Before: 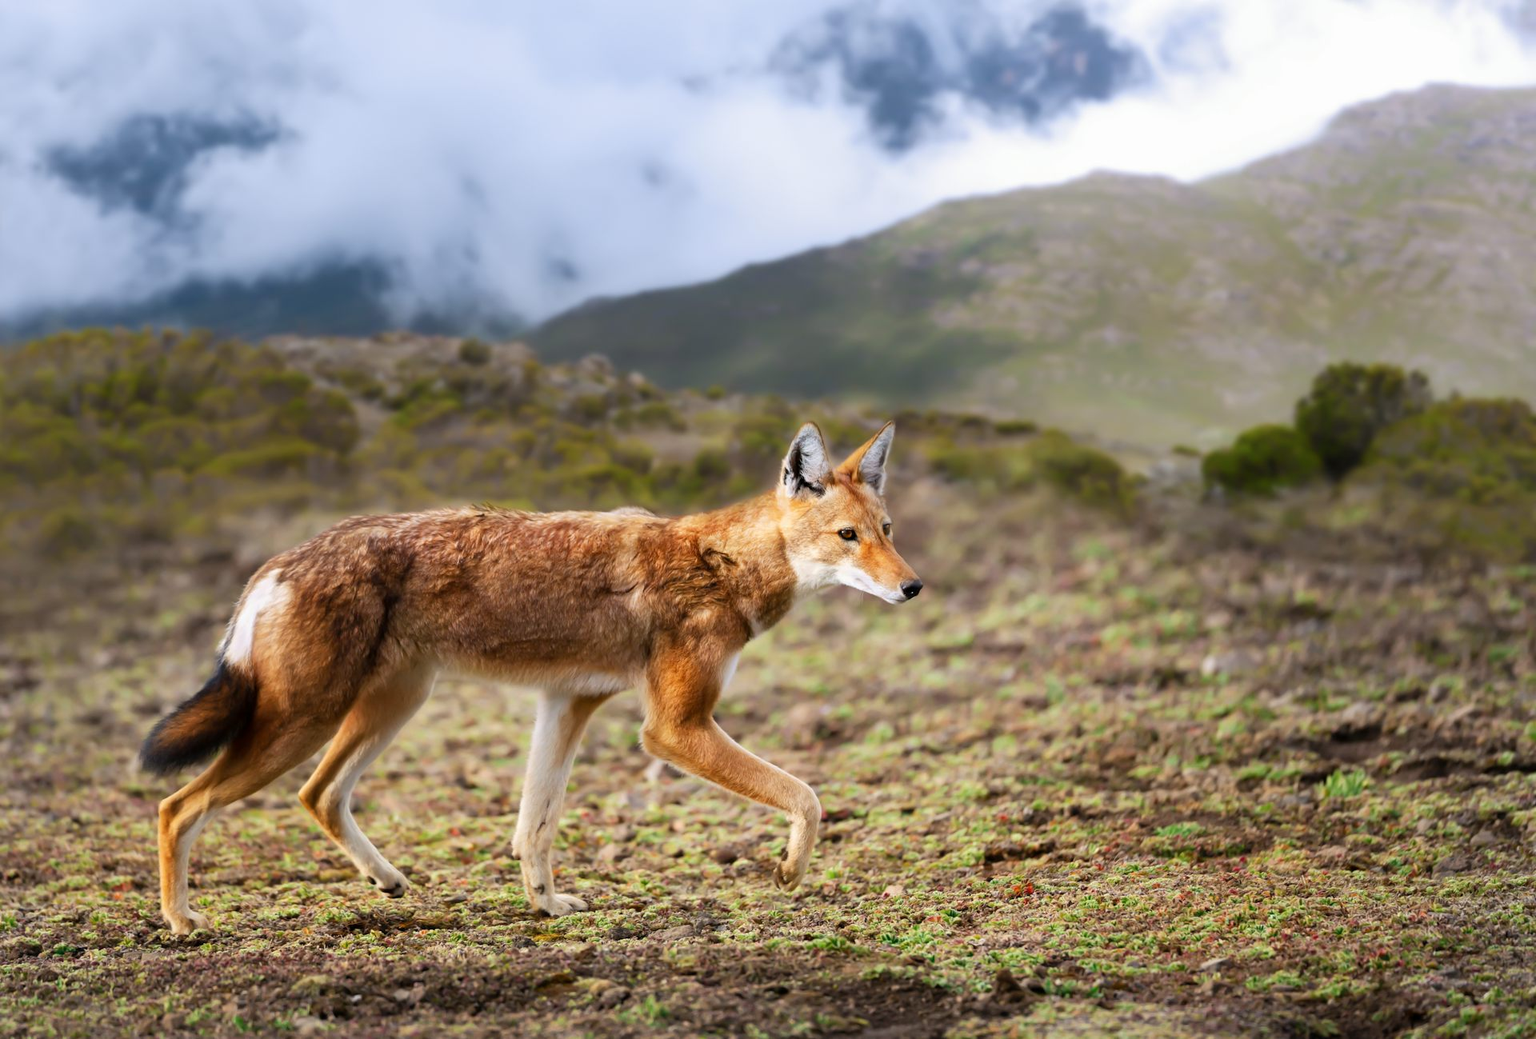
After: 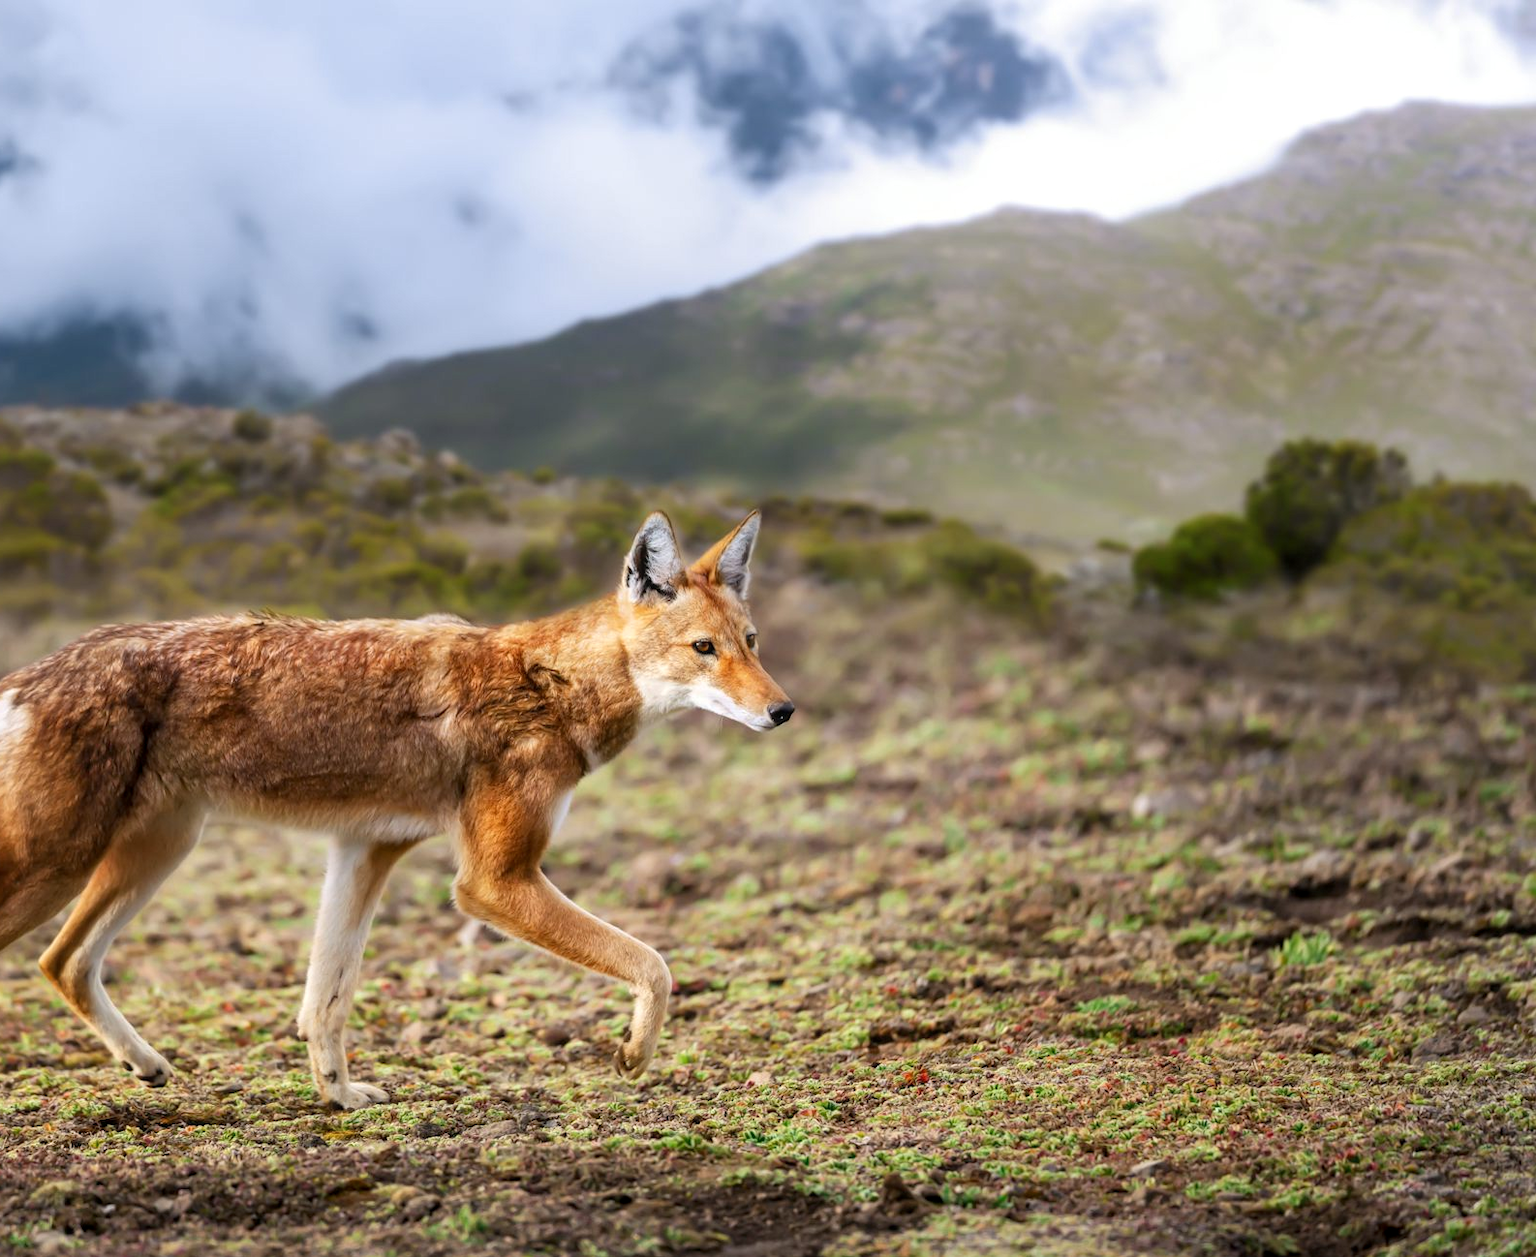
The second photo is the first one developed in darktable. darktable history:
crop: left 17.39%, bottom 0.047%
local contrast: detail 117%
